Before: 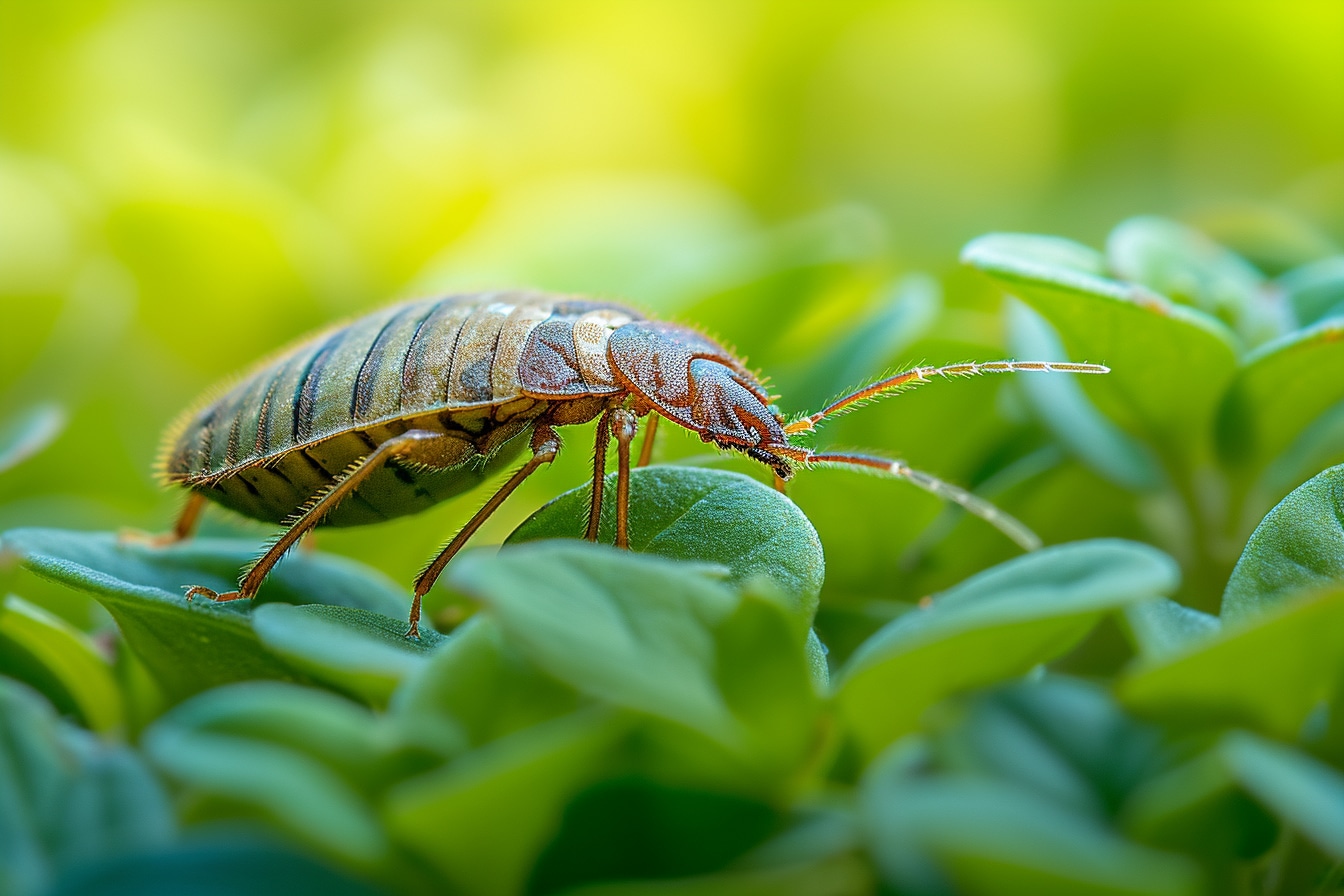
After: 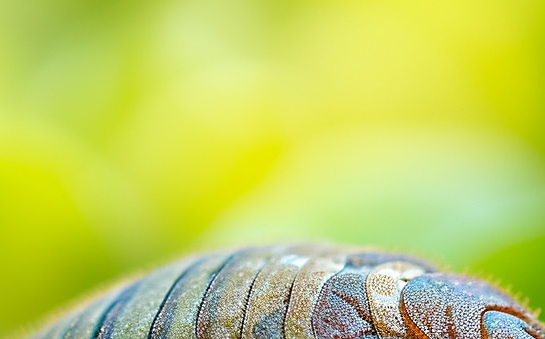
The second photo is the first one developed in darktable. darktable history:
crop: left 15.452%, top 5.459%, right 43.956%, bottom 56.62%
sharpen: amount 0.2
